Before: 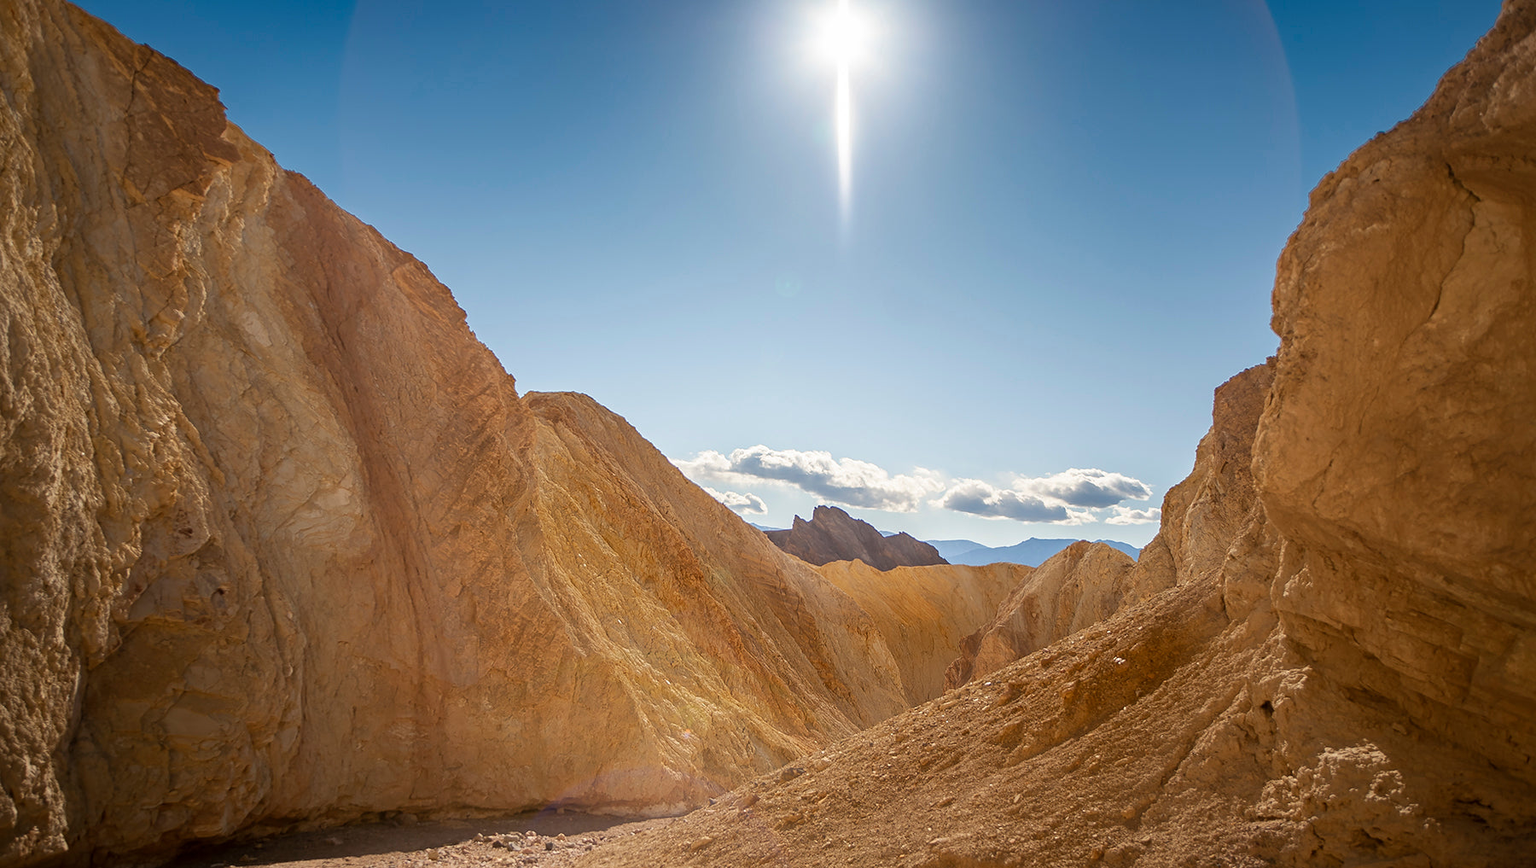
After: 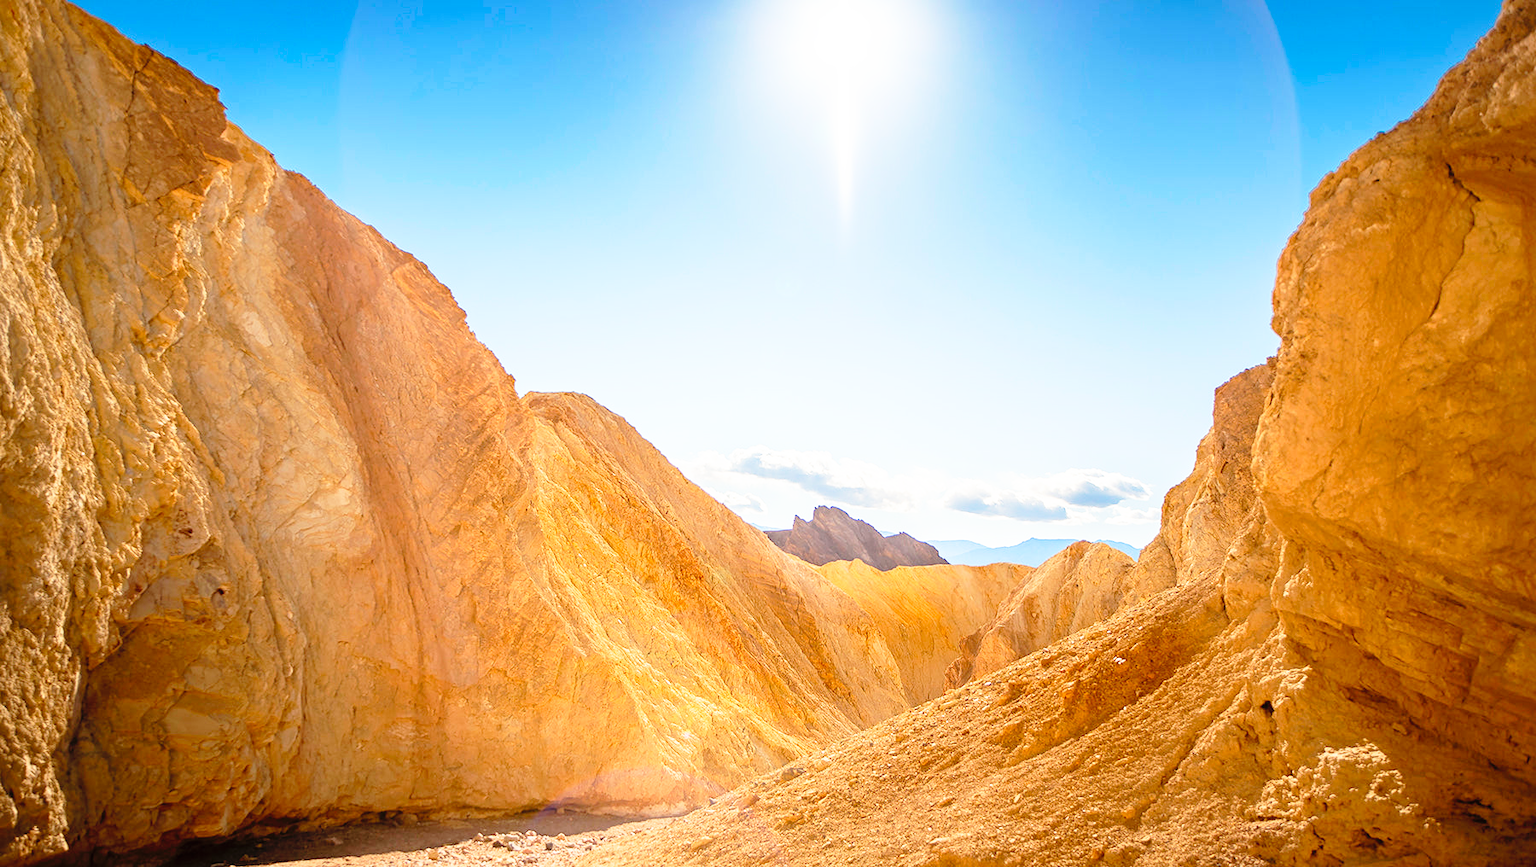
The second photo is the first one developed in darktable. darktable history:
base curve: curves: ch0 [(0, 0) (0.012, 0.01) (0.073, 0.168) (0.31, 0.711) (0.645, 0.957) (1, 1)], preserve colors none
contrast brightness saturation: brightness 0.09, saturation 0.19
